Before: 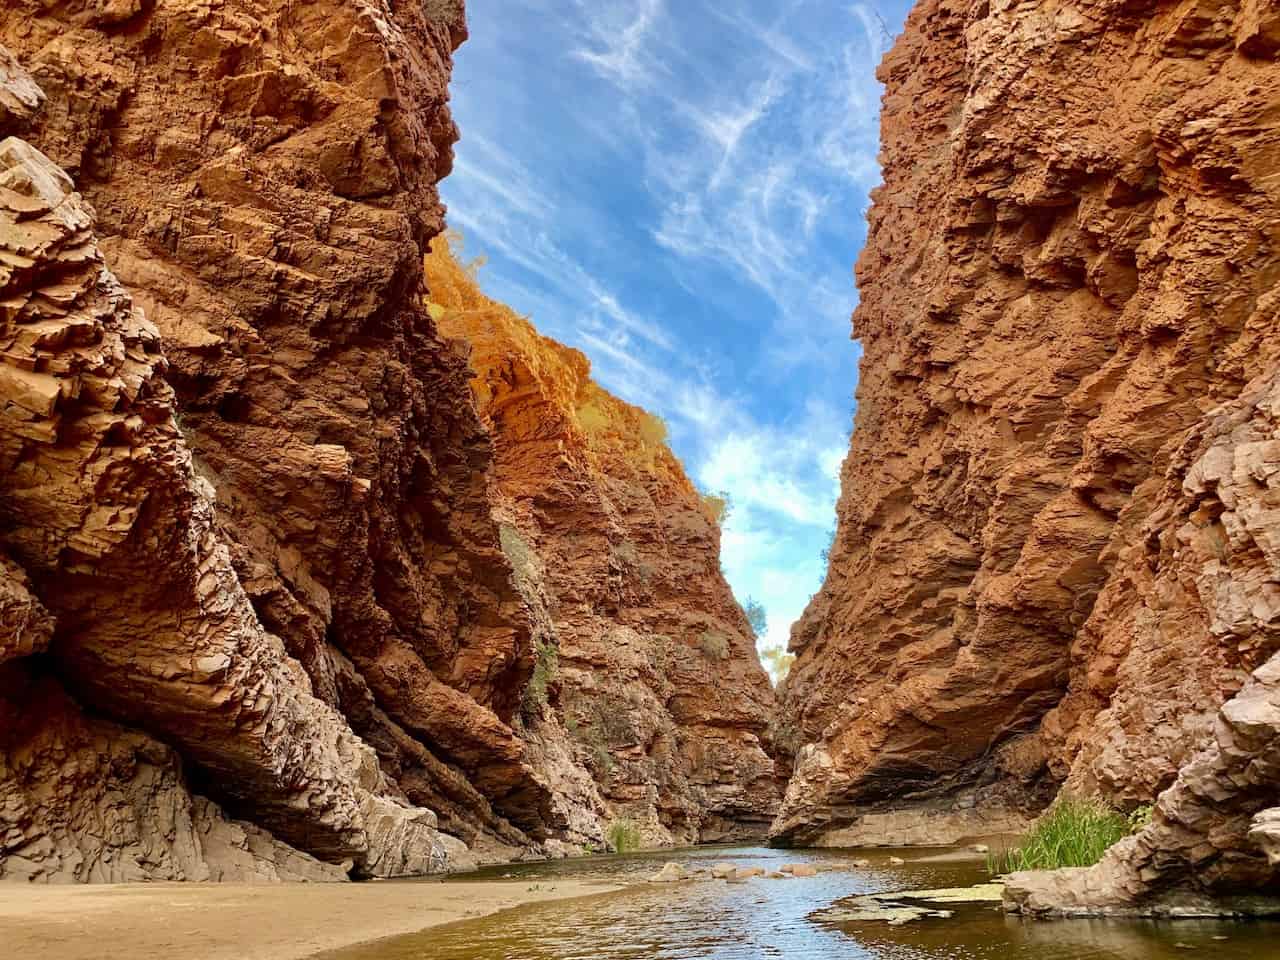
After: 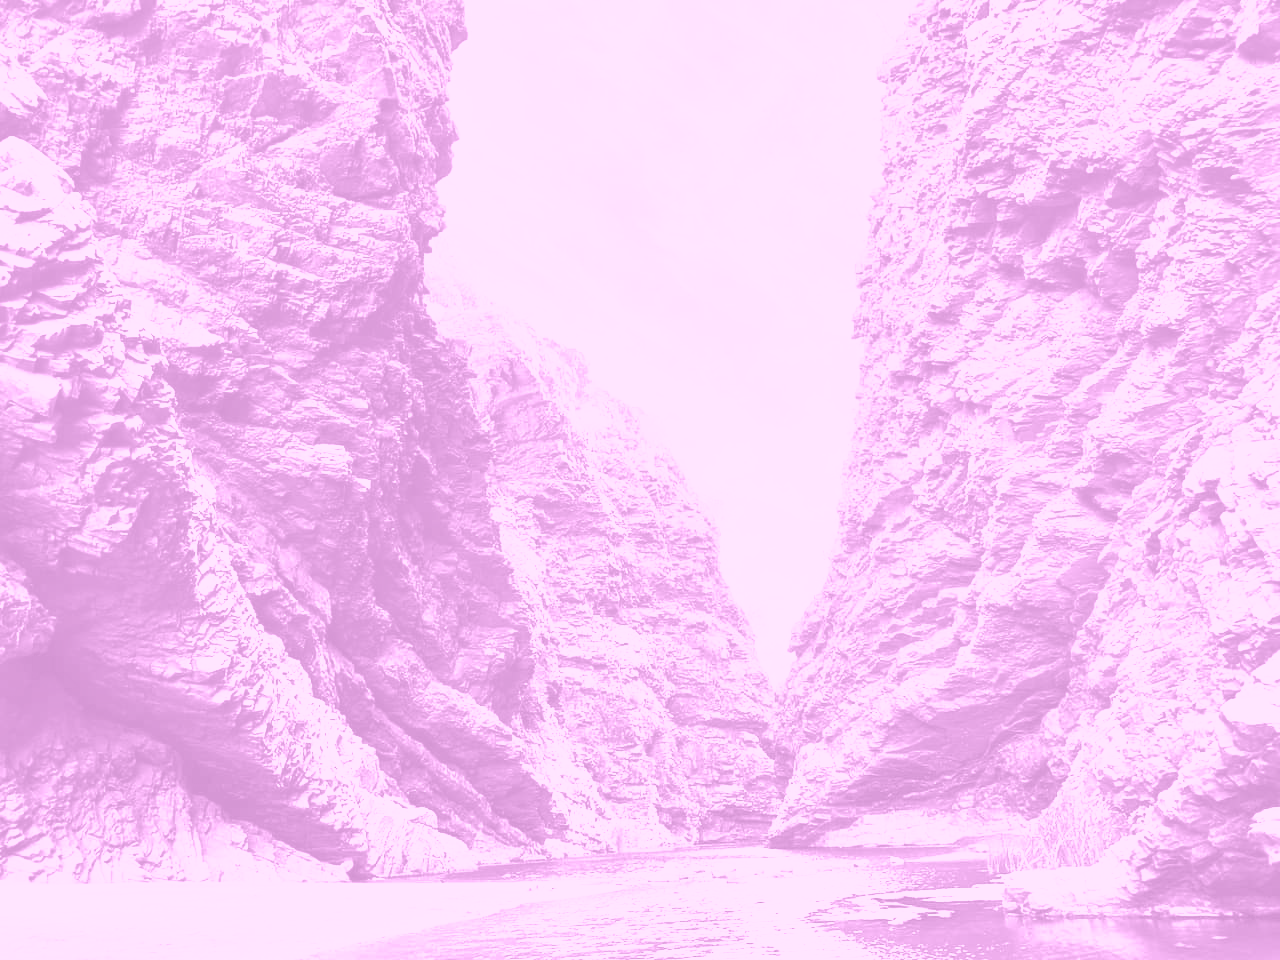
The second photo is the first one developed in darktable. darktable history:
contrast brightness saturation: contrast 1, brightness 1, saturation 1
colorize: hue 331.2°, saturation 75%, source mix 30.28%, lightness 70.52%, version 1
